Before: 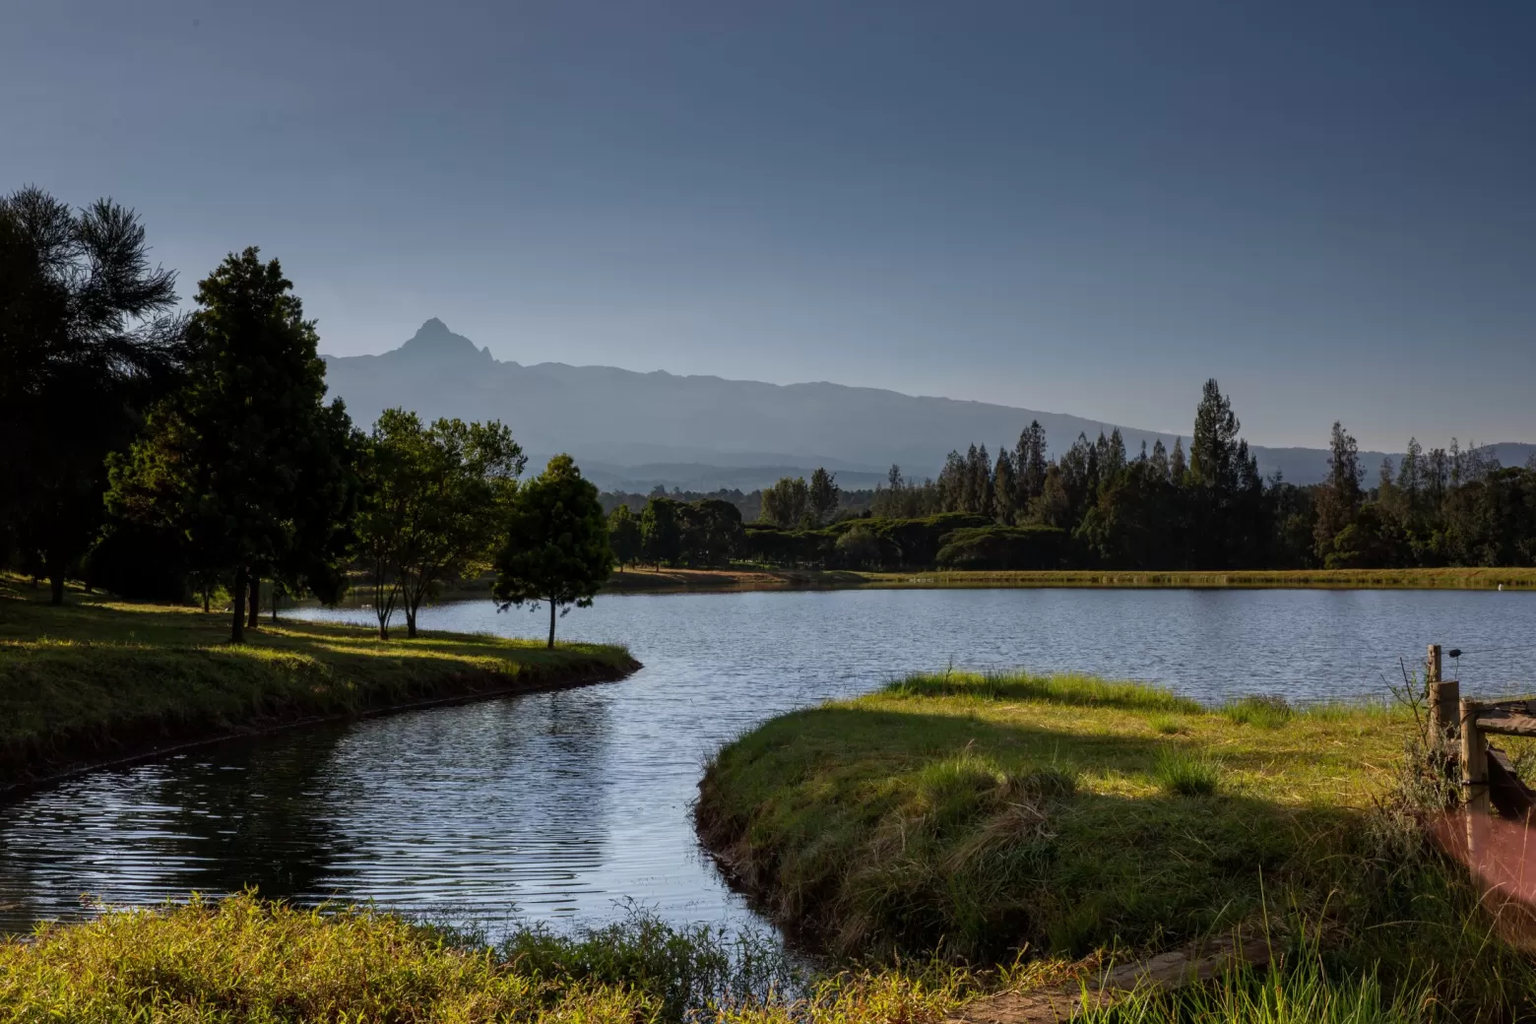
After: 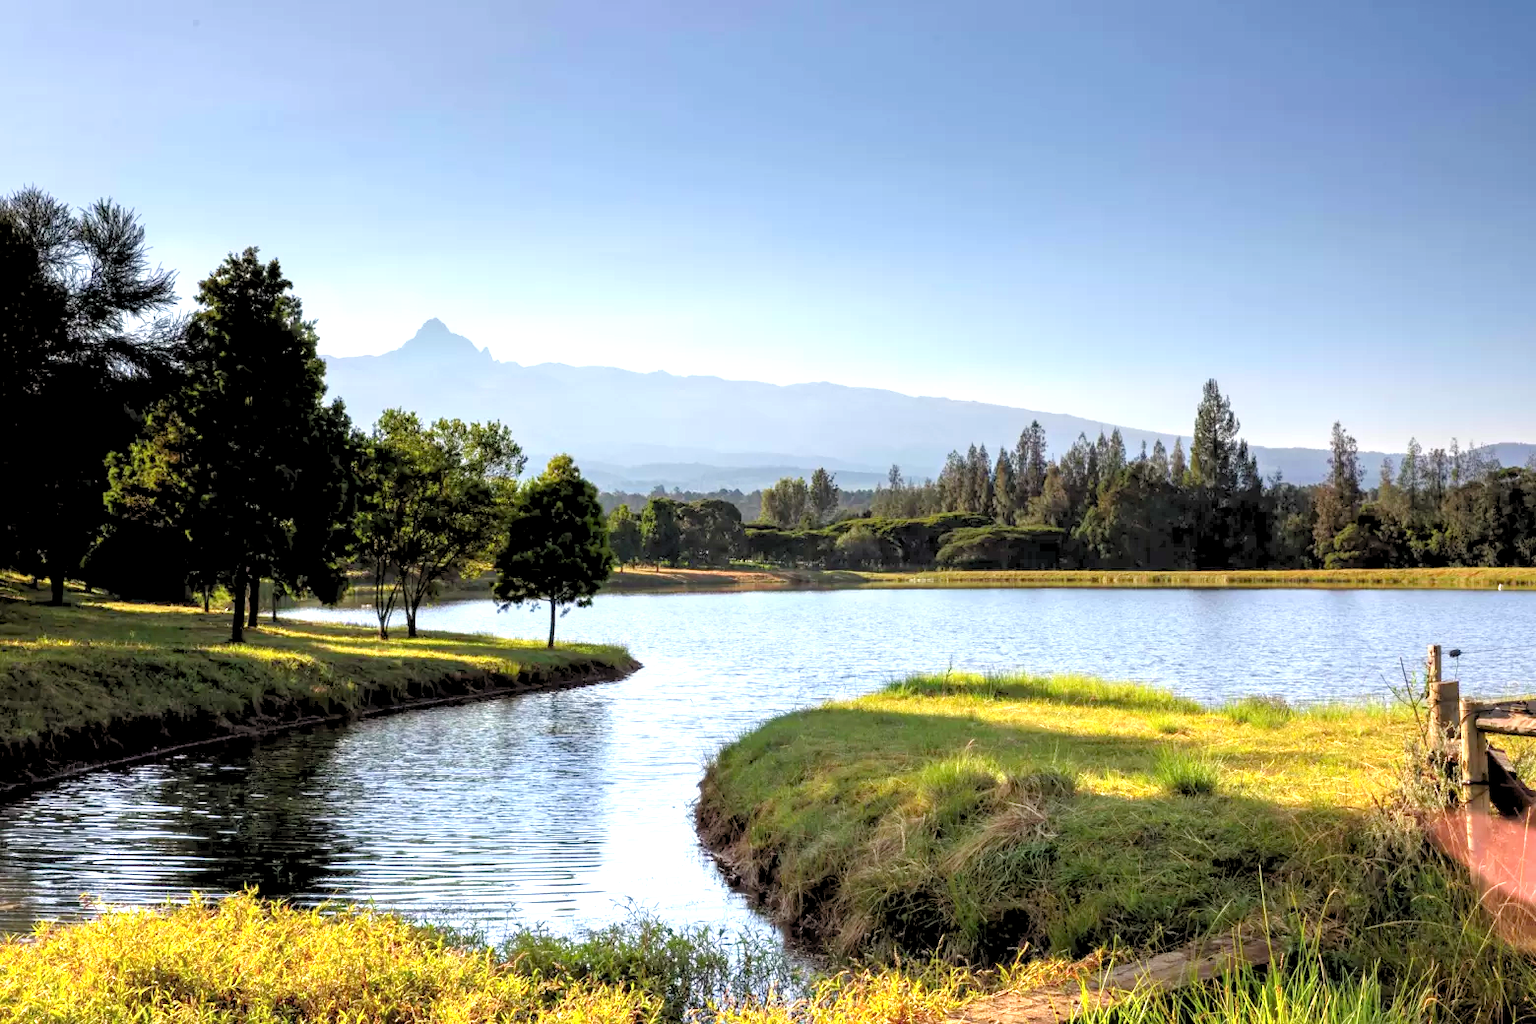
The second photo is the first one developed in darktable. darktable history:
exposure: black level correction 0, exposure 2.088 EV, compensate exposure bias true, compensate highlight preservation false
rgb levels: preserve colors sum RGB, levels [[0.038, 0.433, 0.934], [0, 0.5, 1], [0, 0.5, 1]]
